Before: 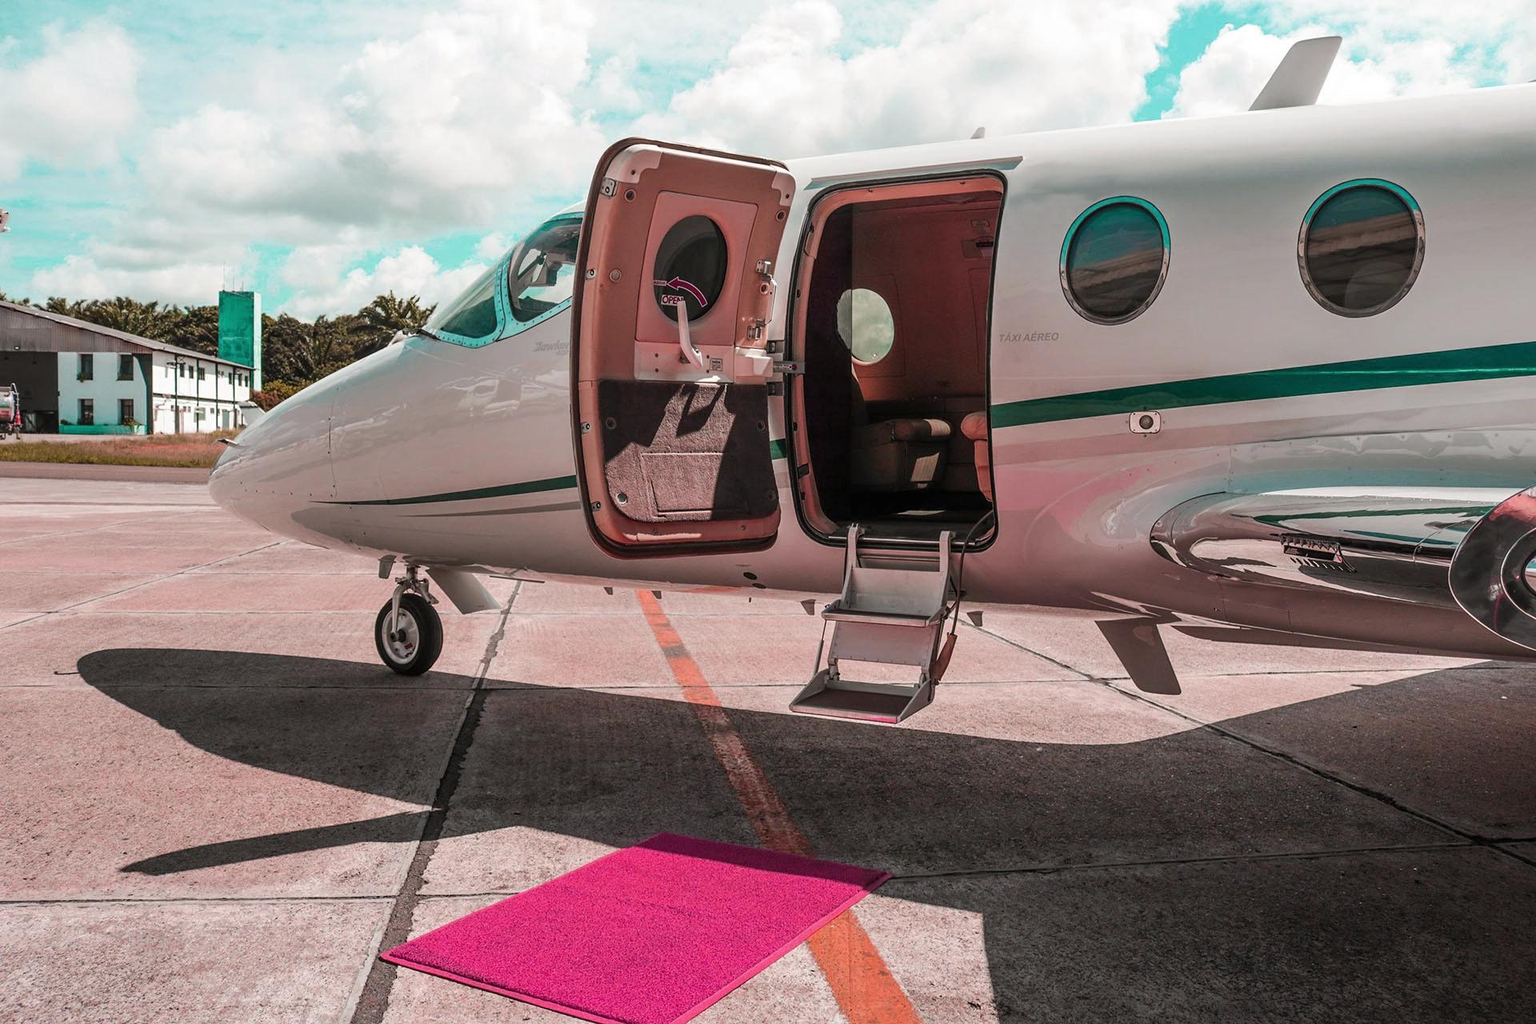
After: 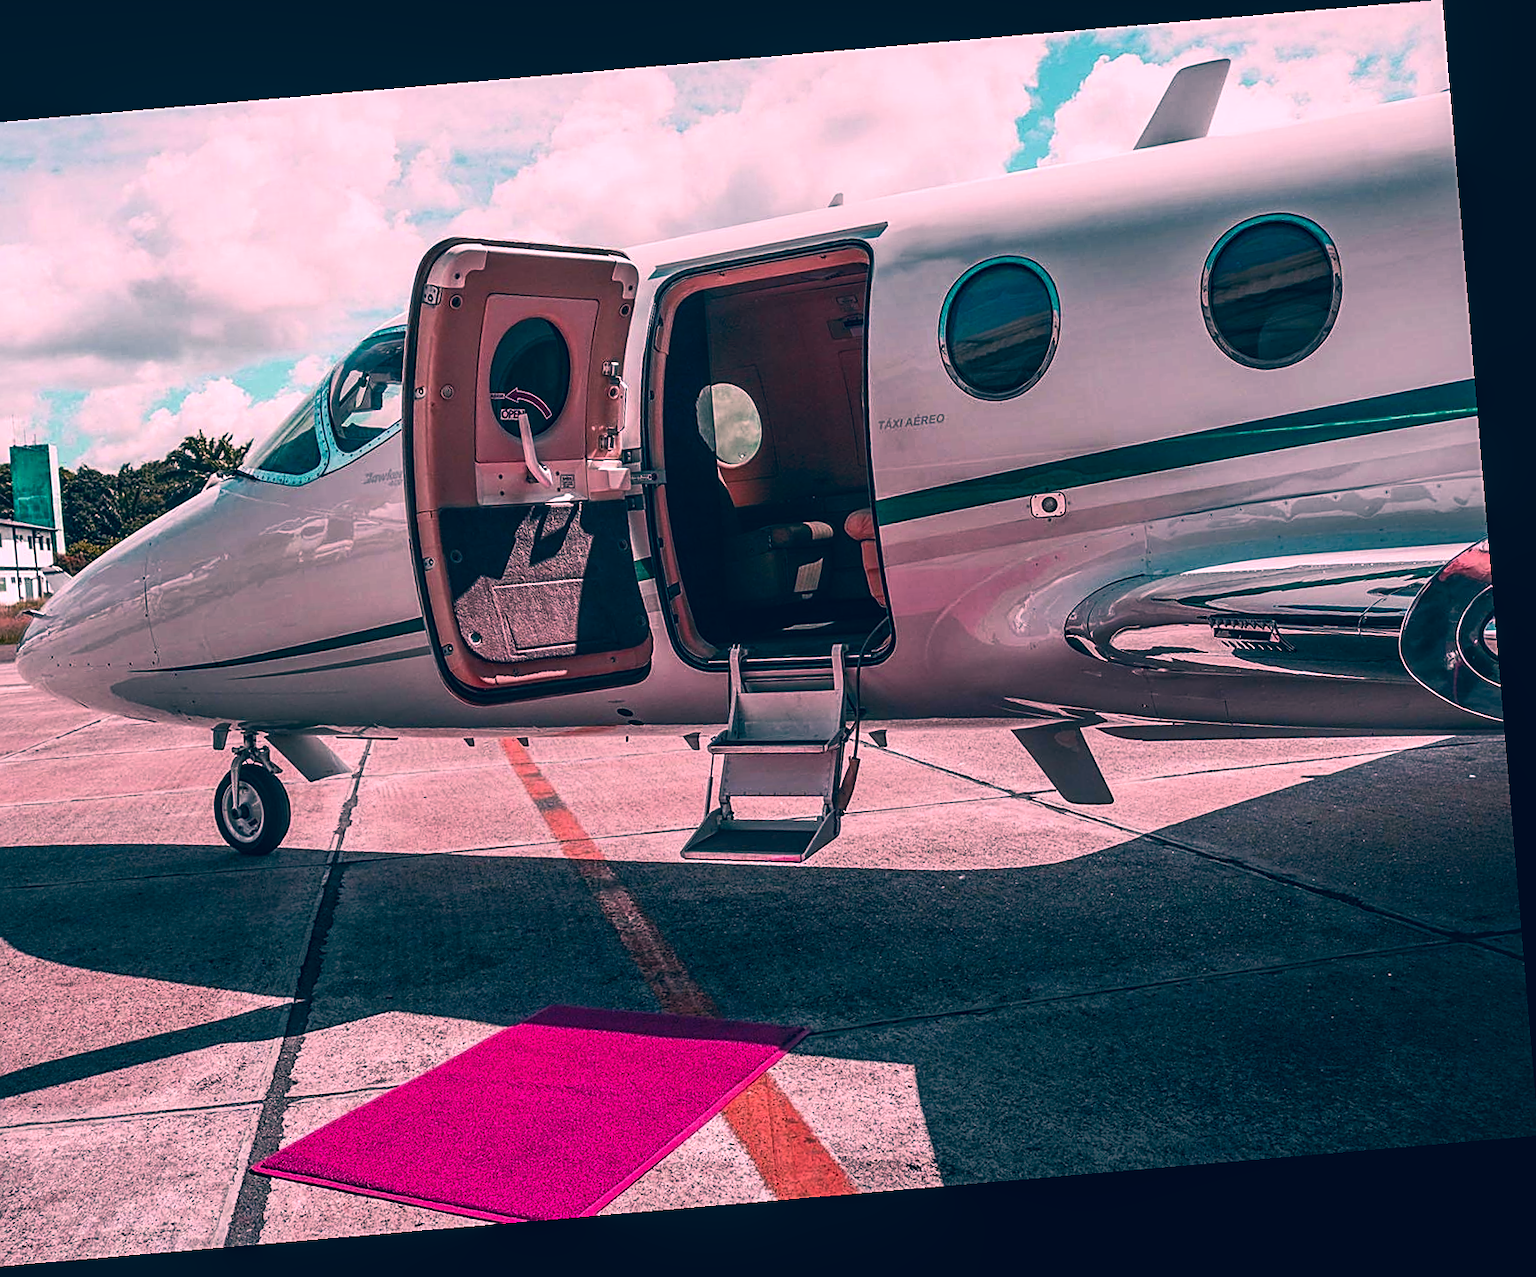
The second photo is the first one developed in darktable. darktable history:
color balance rgb: perceptual saturation grading › highlights -31.88%, perceptual saturation grading › mid-tones 5.8%, perceptual saturation grading › shadows 18.12%, perceptual brilliance grading › highlights 3.62%, perceptual brilliance grading › mid-tones -18.12%, perceptual brilliance grading › shadows -41.3%
crop and rotate: left 14.584%
color correction: highlights a* 17.03, highlights b* 0.205, shadows a* -15.38, shadows b* -14.56, saturation 1.5
local contrast: on, module defaults
levels: levels [0, 0.51, 1]
contrast brightness saturation: contrast 0.07, brightness 0.08, saturation 0.18
rotate and perspective: rotation -4.86°, automatic cropping off
sharpen: on, module defaults
